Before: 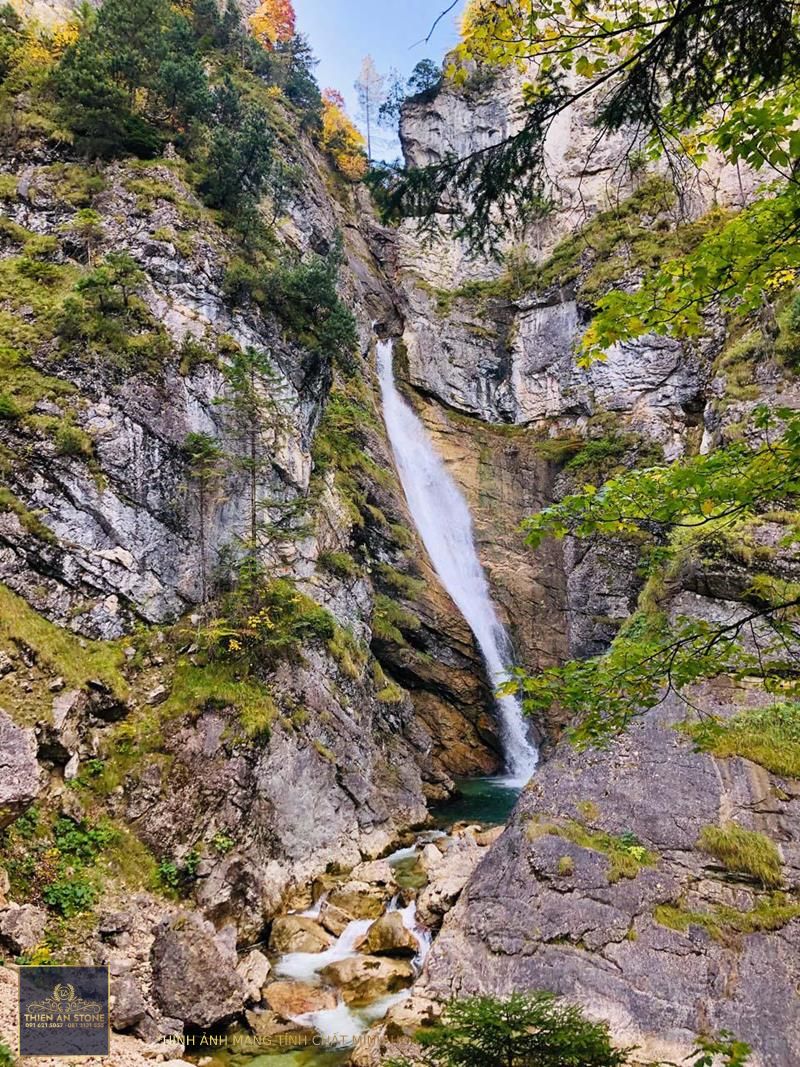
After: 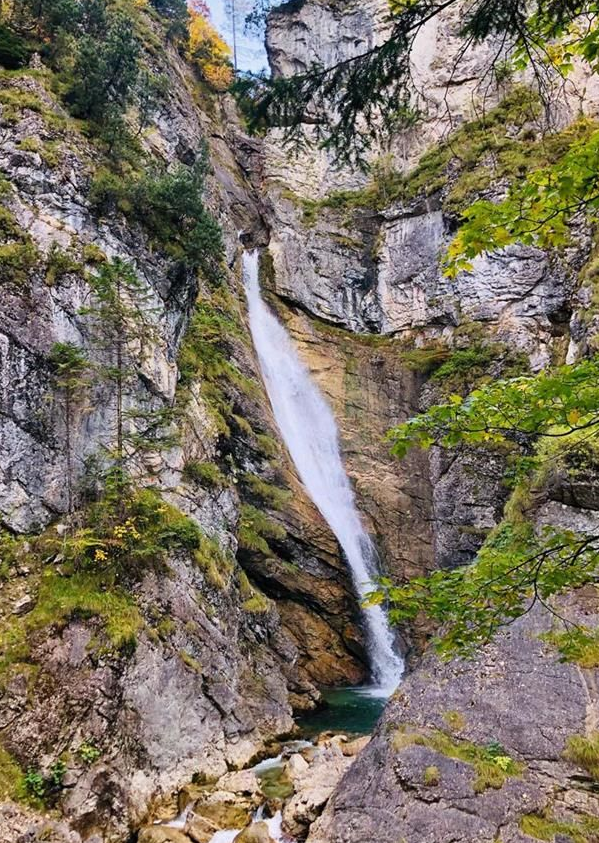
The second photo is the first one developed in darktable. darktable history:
crop: left 16.774%, top 8.444%, right 8.274%, bottom 12.541%
